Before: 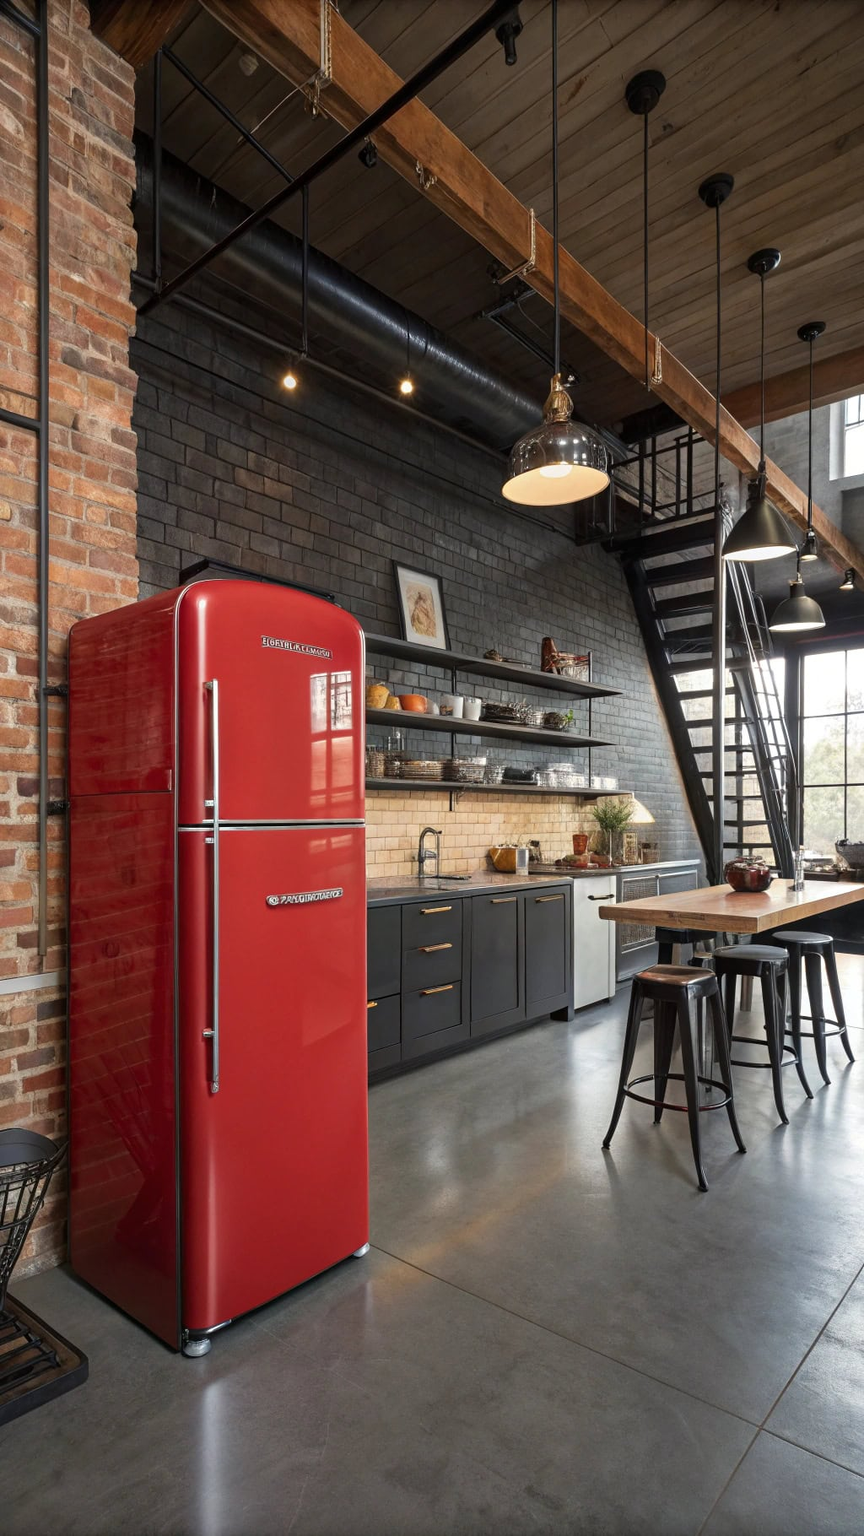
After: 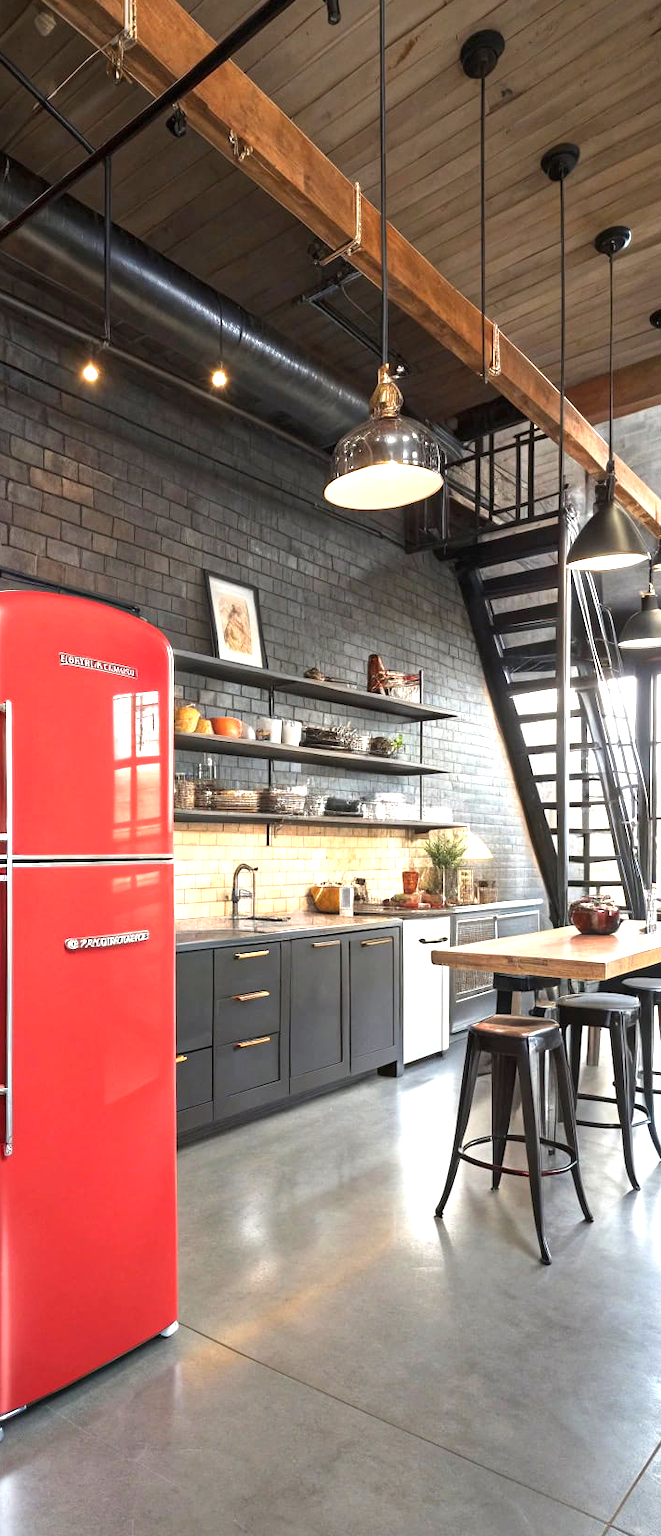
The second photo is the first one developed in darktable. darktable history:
crop and rotate: left 24.034%, top 2.838%, right 6.406%, bottom 6.299%
exposure: black level correction 0, exposure 1.3 EV, compensate exposure bias true, compensate highlight preservation false
